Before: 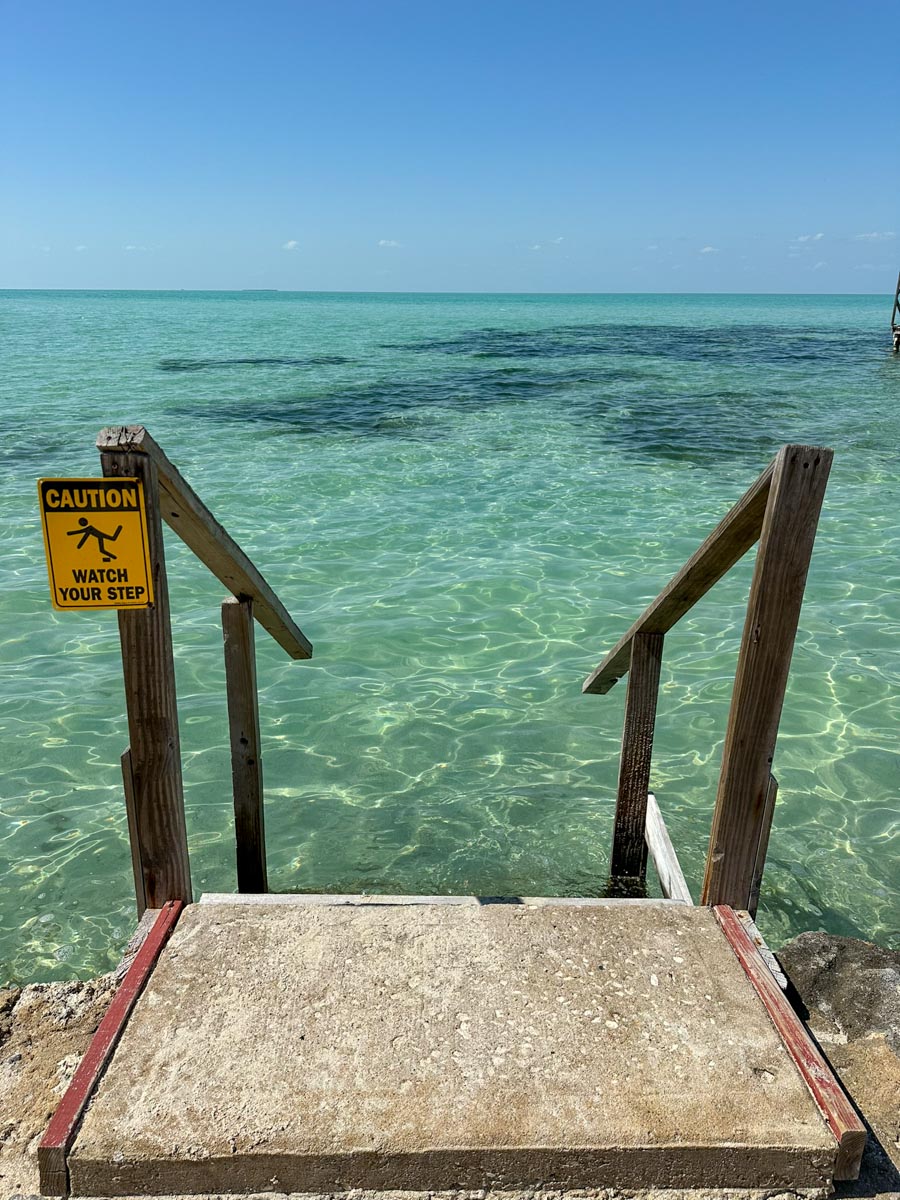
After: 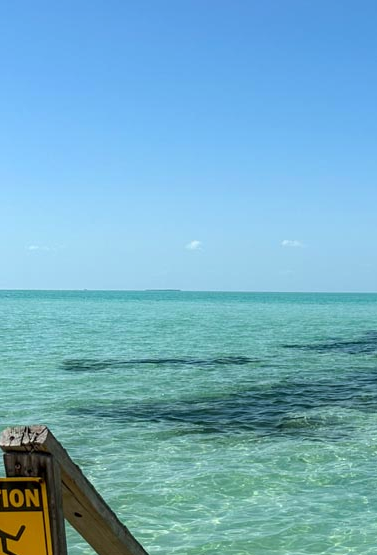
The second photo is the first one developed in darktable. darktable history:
tone equalizer: -8 EV -0.001 EV, -7 EV 0.001 EV, -6 EV -0.002 EV, -5 EV -0.003 EV, -4 EV -0.062 EV, -3 EV -0.222 EV, -2 EV -0.267 EV, -1 EV 0.105 EV, +0 EV 0.303 EV
crop and rotate: left 10.817%, top 0.062%, right 47.194%, bottom 53.626%
